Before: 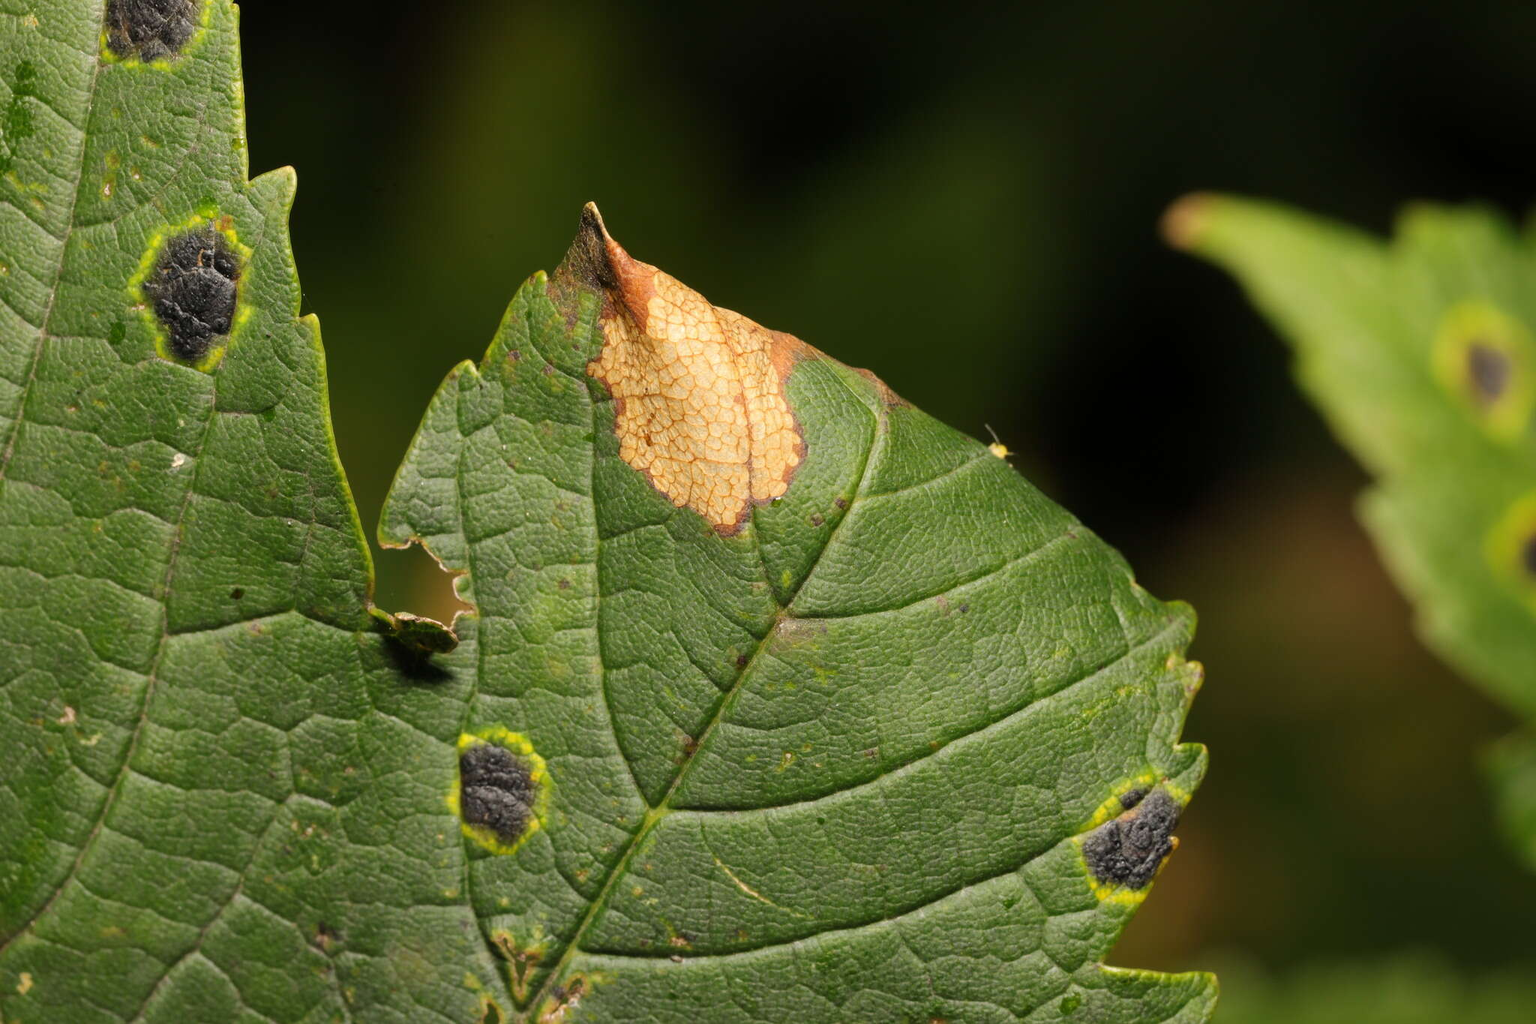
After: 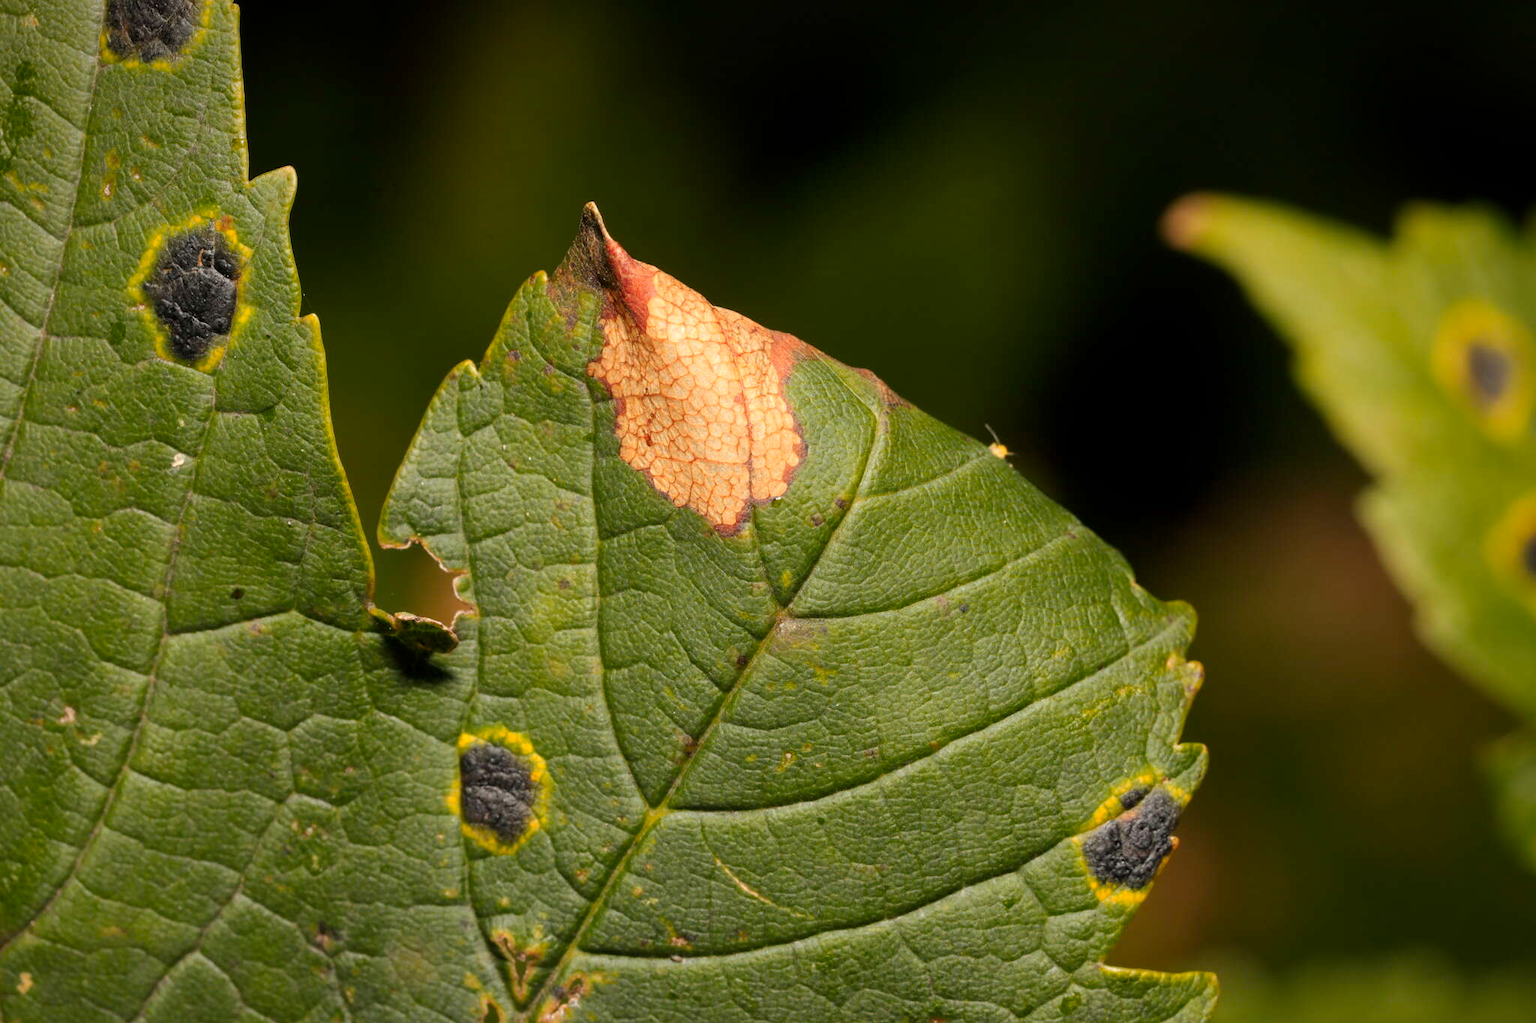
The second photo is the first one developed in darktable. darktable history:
exposure: black level correction 0.001, compensate highlight preservation false
color zones: curves: ch1 [(0.235, 0.558) (0.75, 0.5)]; ch2 [(0.25, 0.462) (0.749, 0.457)], mix 25.94%
vignetting: fall-off start 97.52%, fall-off radius 100%, brightness -0.574, saturation 0, center (-0.027, 0.404), width/height ratio 1.368, unbound false
